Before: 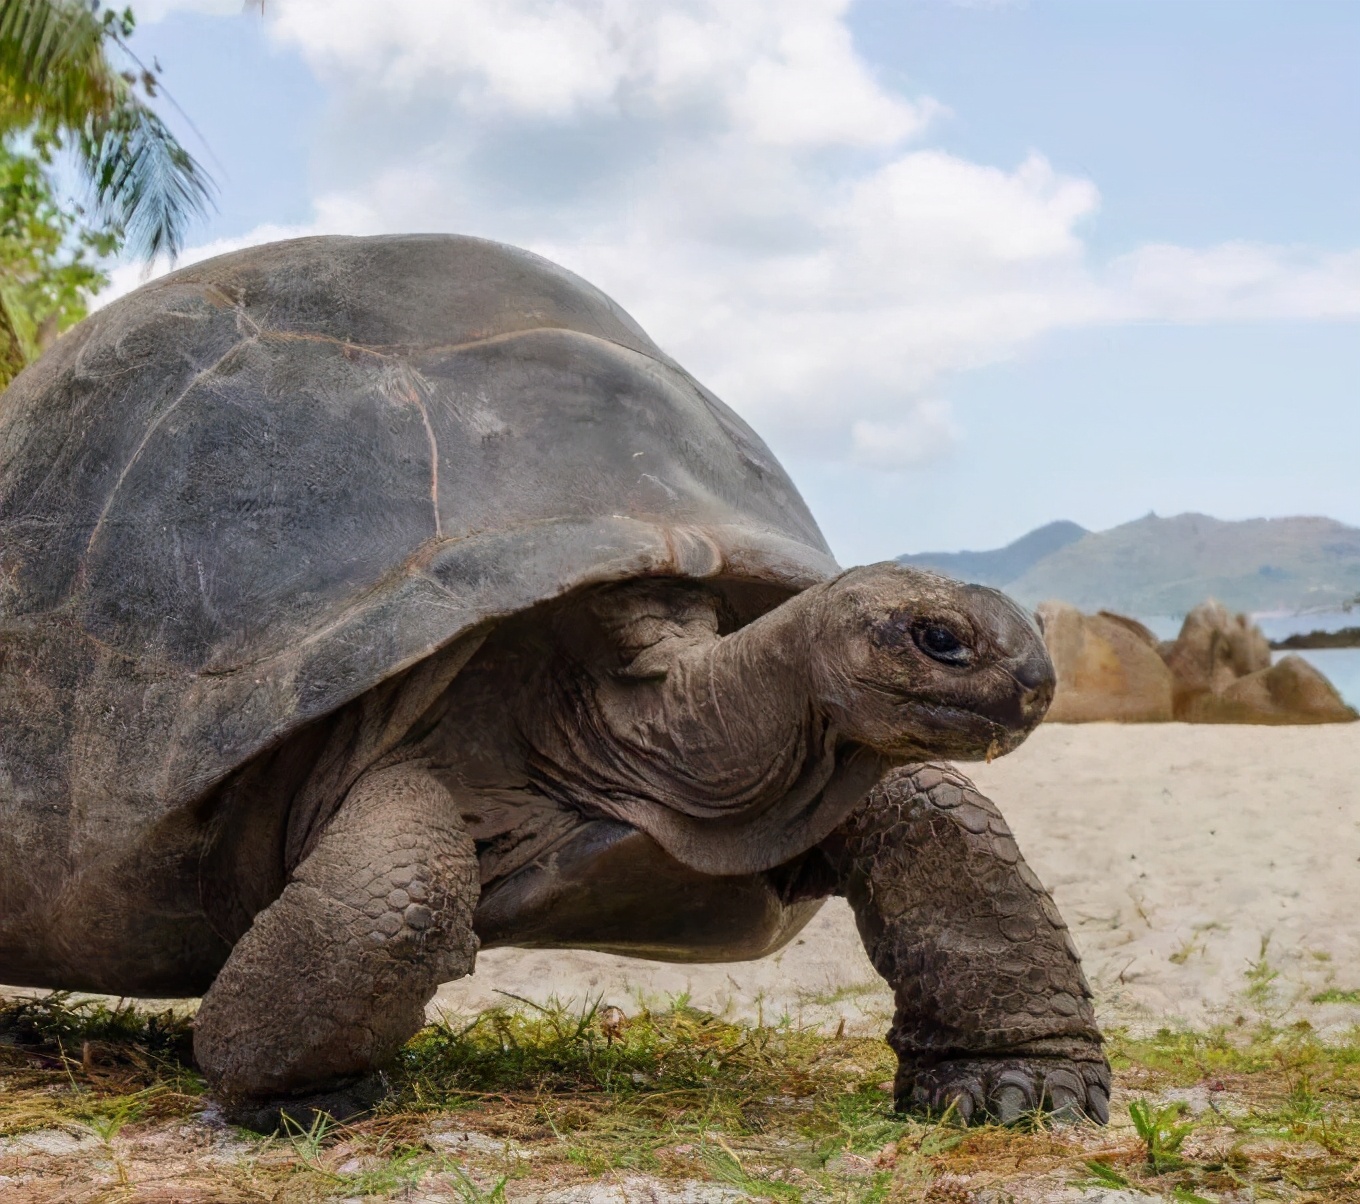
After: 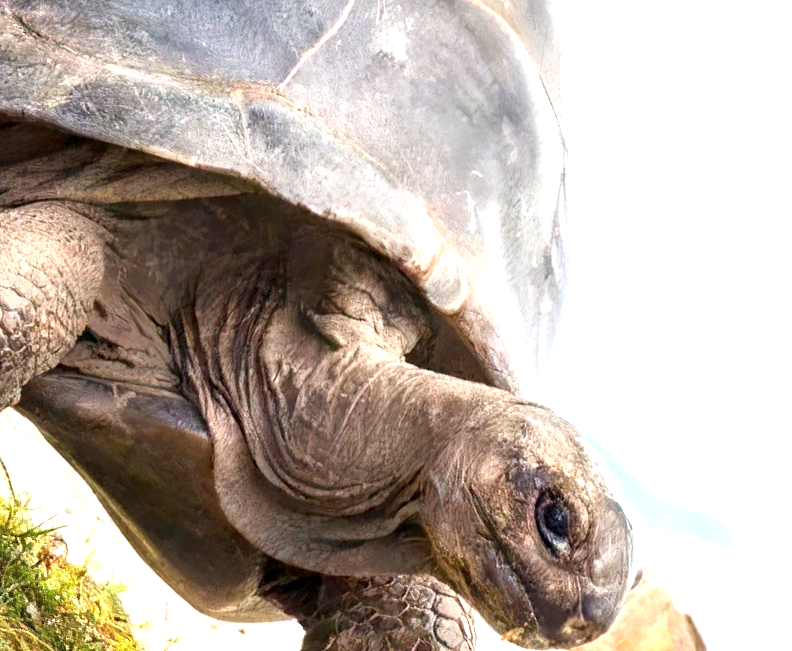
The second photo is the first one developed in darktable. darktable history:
exposure: black level correction 0.001, exposure 1.847 EV, compensate exposure bias true, compensate highlight preservation false
crop and rotate: angle -45.64°, top 16.113%, right 0.979%, bottom 11.755%
